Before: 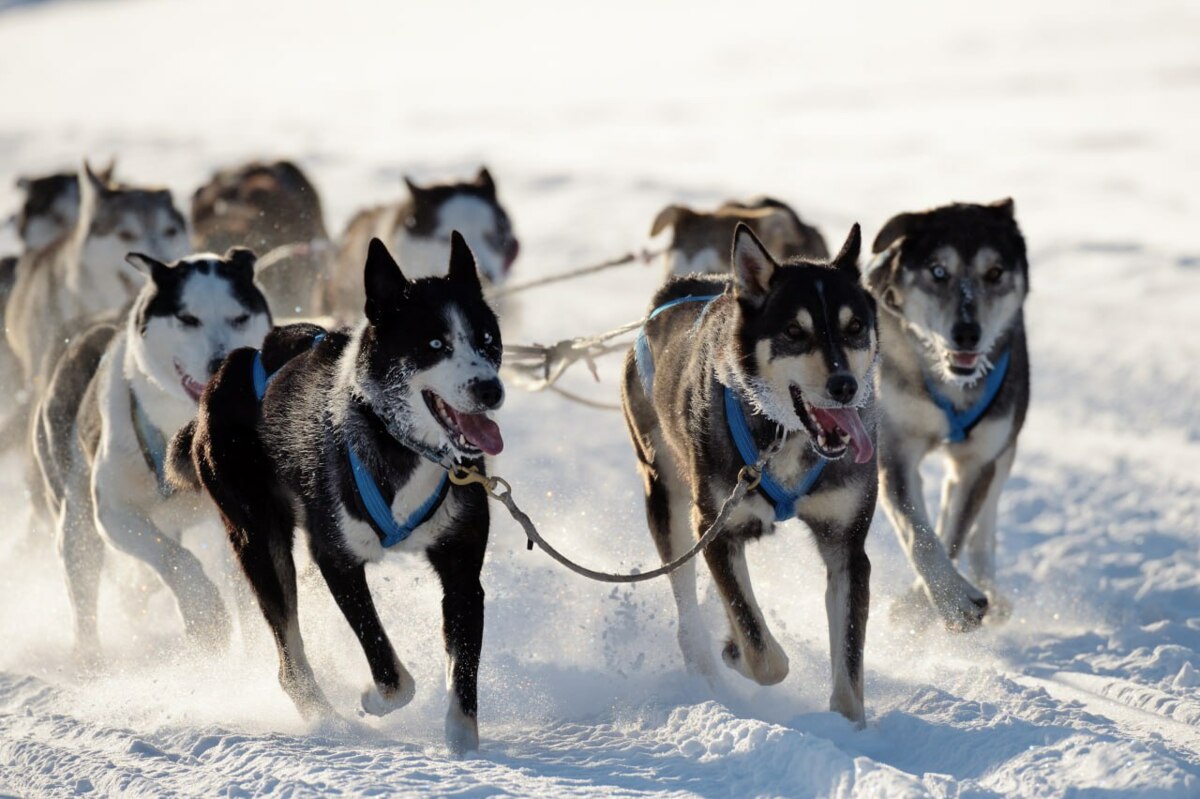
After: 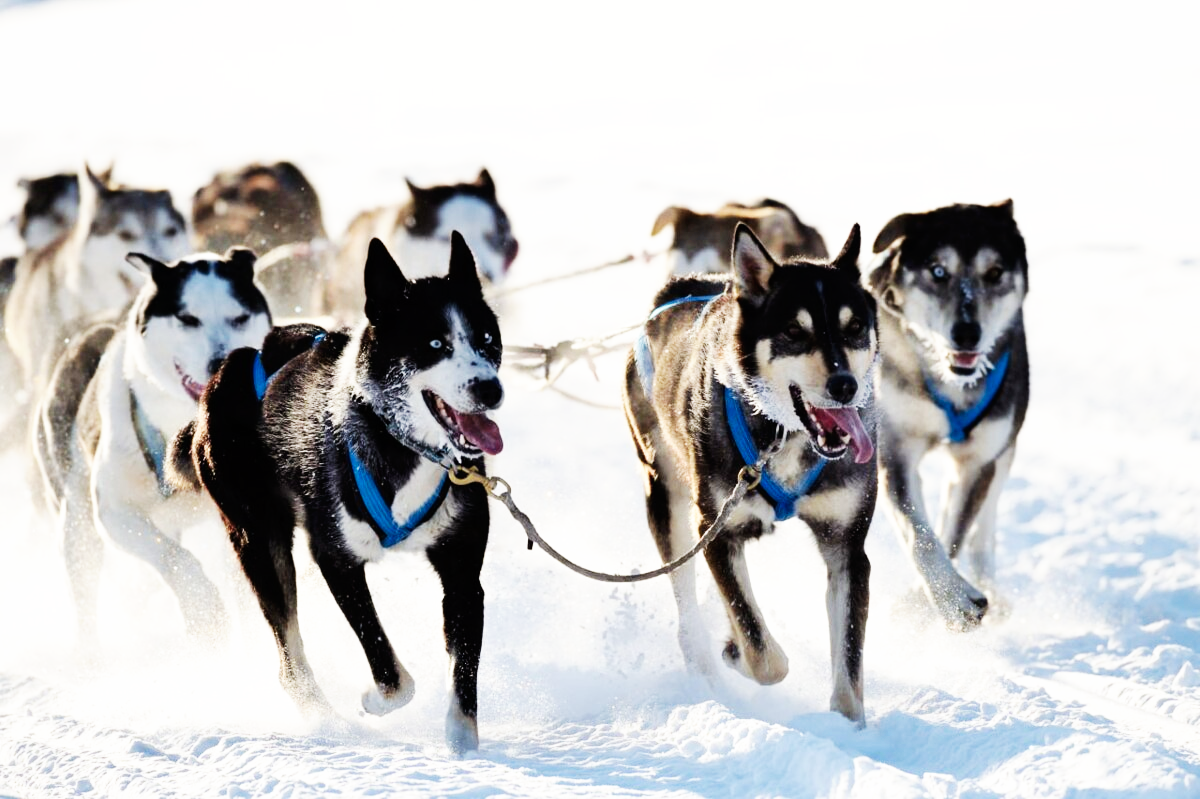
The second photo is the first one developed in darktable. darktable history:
base curve: curves: ch0 [(0, 0) (0.007, 0.004) (0.027, 0.03) (0.046, 0.07) (0.207, 0.54) (0.442, 0.872) (0.673, 0.972) (1, 1)], exposure shift 0.575, preserve colors none
